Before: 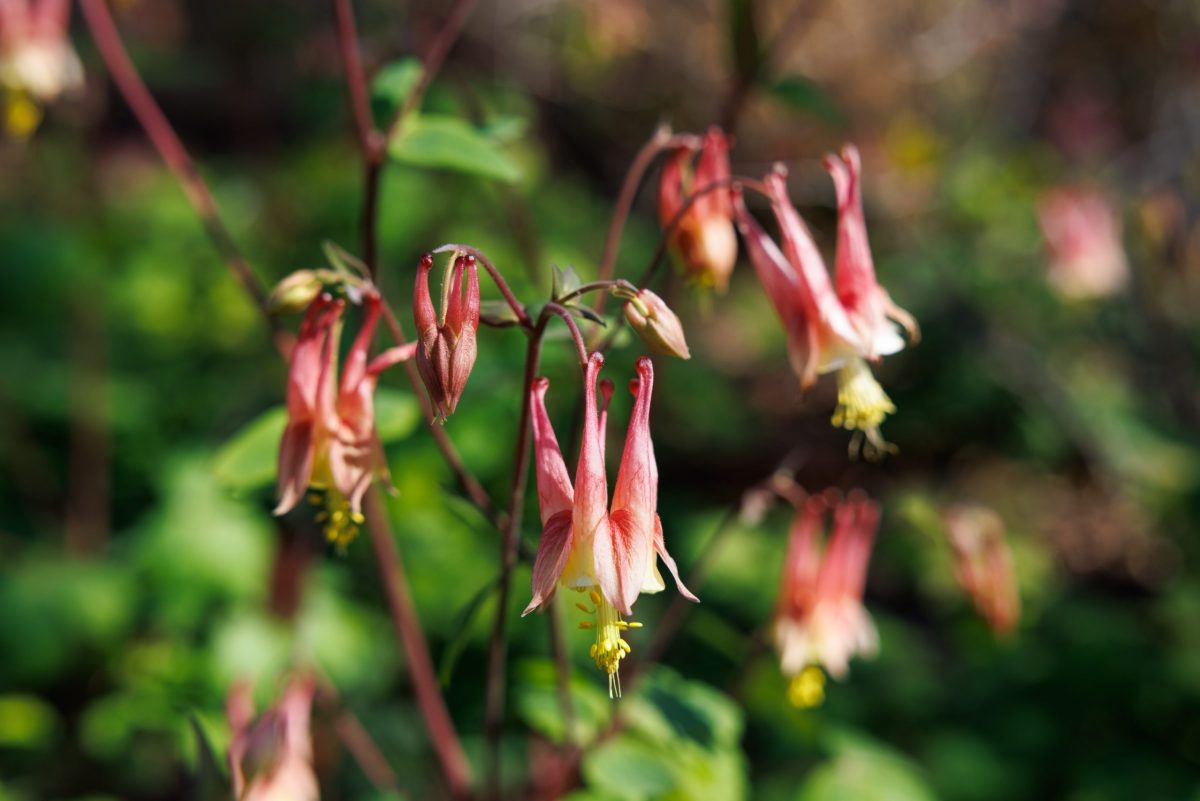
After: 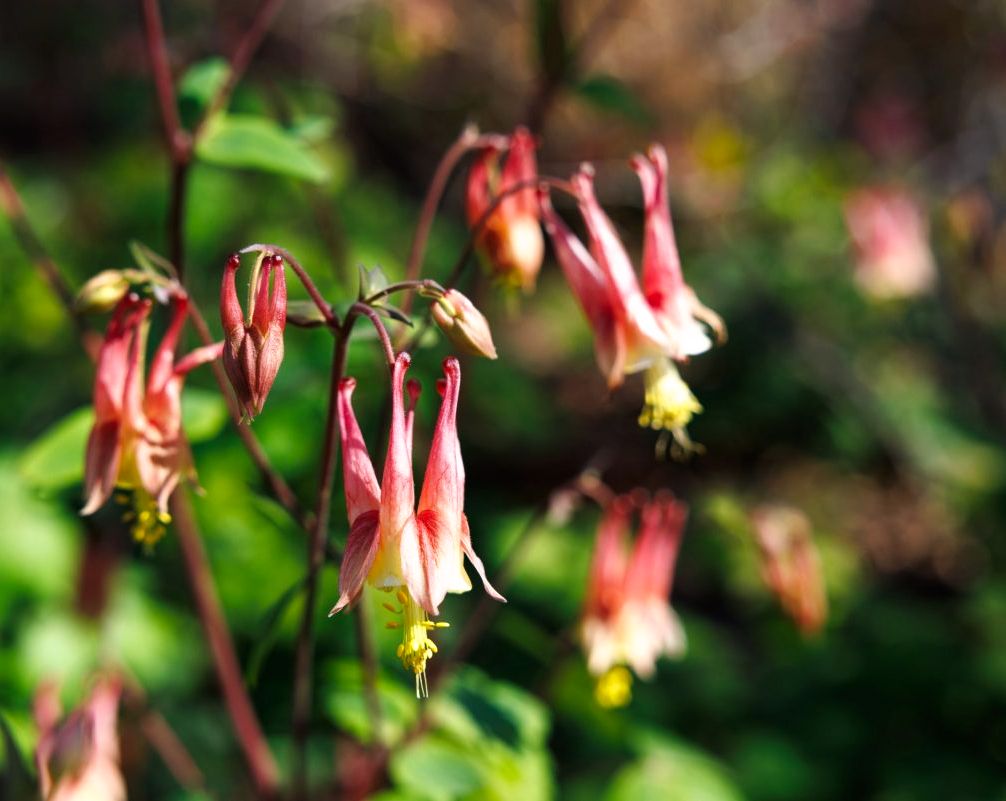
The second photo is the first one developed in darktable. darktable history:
tone curve: curves: ch0 [(0, 0) (0.003, 0.002) (0.011, 0.009) (0.025, 0.02) (0.044, 0.036) (0.069, 0.057) (0.1, 0.081) (0.136, 0.115) (0.177, 0.153) (0.224, 0.202) (0.277, 0.264) (0.335, 0.333) (0.399, 0.409) (0.468, 0.491) (0.543, 0.58) (0.623, 0.675) (0.709, 0.777) (0.801, 0.88) (0.898, 0.98) (1, 1)], preserve colors none
crop: left 16.145%
